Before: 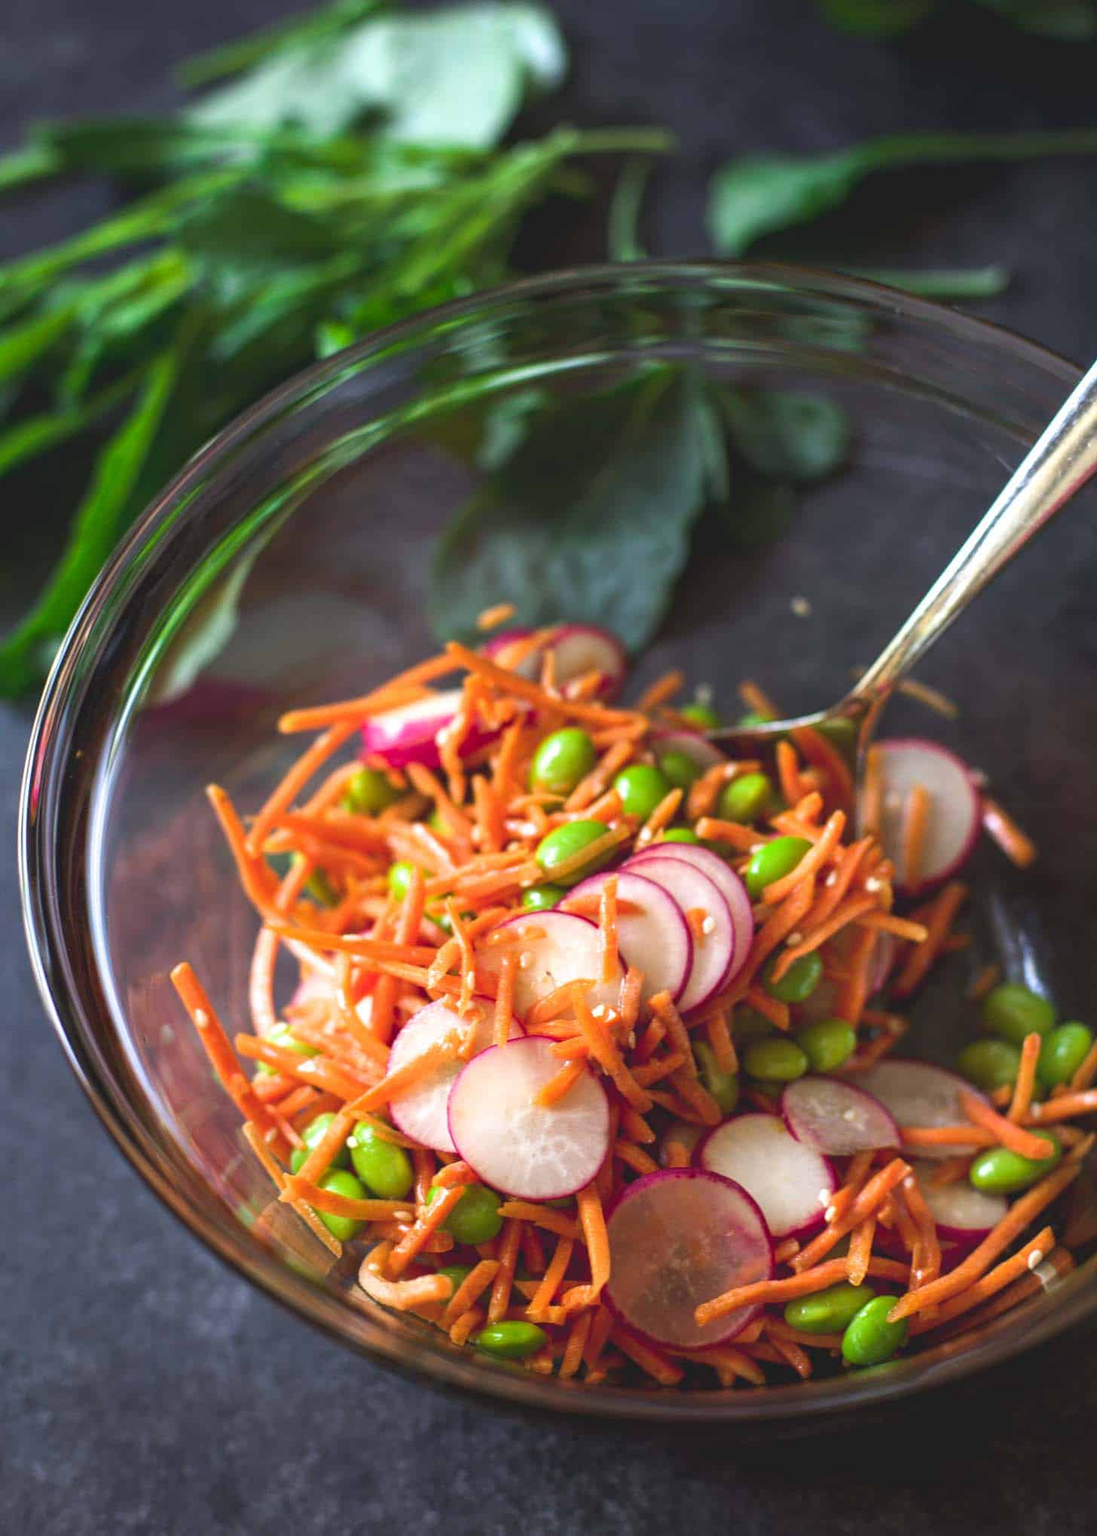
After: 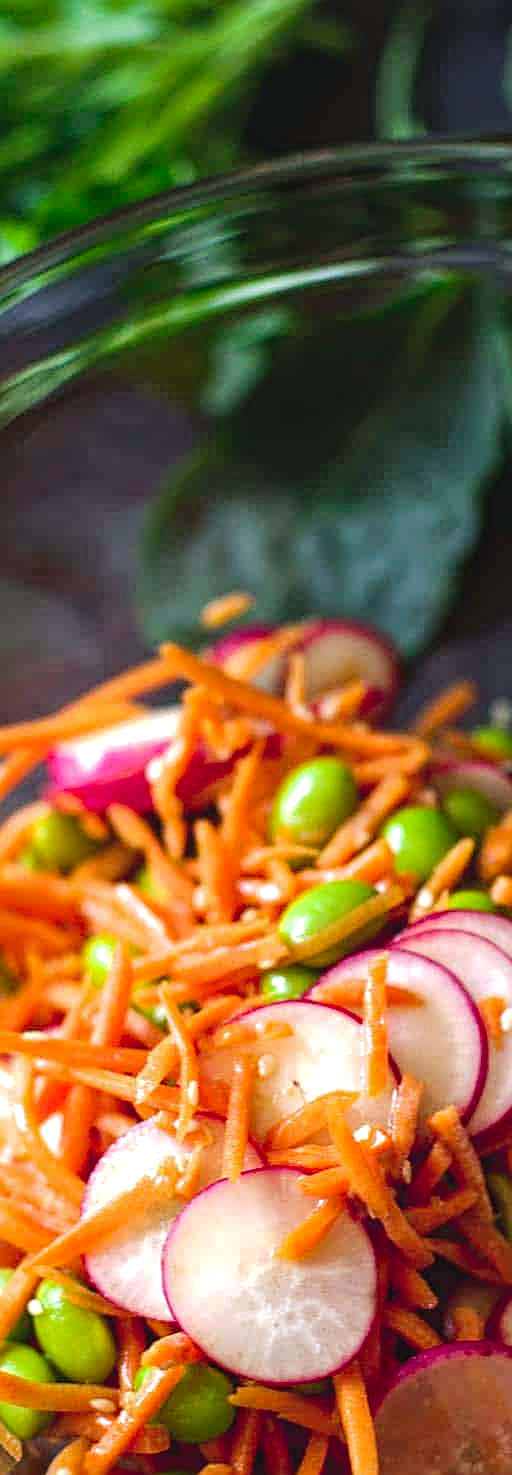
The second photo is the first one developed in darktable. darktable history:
local contrast: highlights 107%, shadows 99%, detail 119%, midtone range 0.2
crop and rotate: left 29.716%, top 10.207%, right 35.101%, bottom 17.372%
exposure: black level correction -0.003, exposure 0.041 EV, compensate highlight preservation false
tone equalizer: edges refinement/feathering 500, mask exposure compensation -1.57 EV, preserve details no
haze removal: compatibility mode true
tone curve: curves: ch0 [(0, 0) (0.003, 0.005) (0.011, 0.006) (0.025, 0.013) (0.044, 0.027) (0.069, 0.042) (0.1, 0.06) (0.136, 0.085) (0.177, 0.118) (0.224, 0.171) (0.277, 0.239) (0.335, 0.314) (0.399, 0.394) (0.468, 0.473) (0.543, 0.552) (0.623, 0.64) (0.709, 0.718) (0.801, 0.801) (0.898, 0.882) (1, 1)], preserve colors none
sharpen: on, module defaults
